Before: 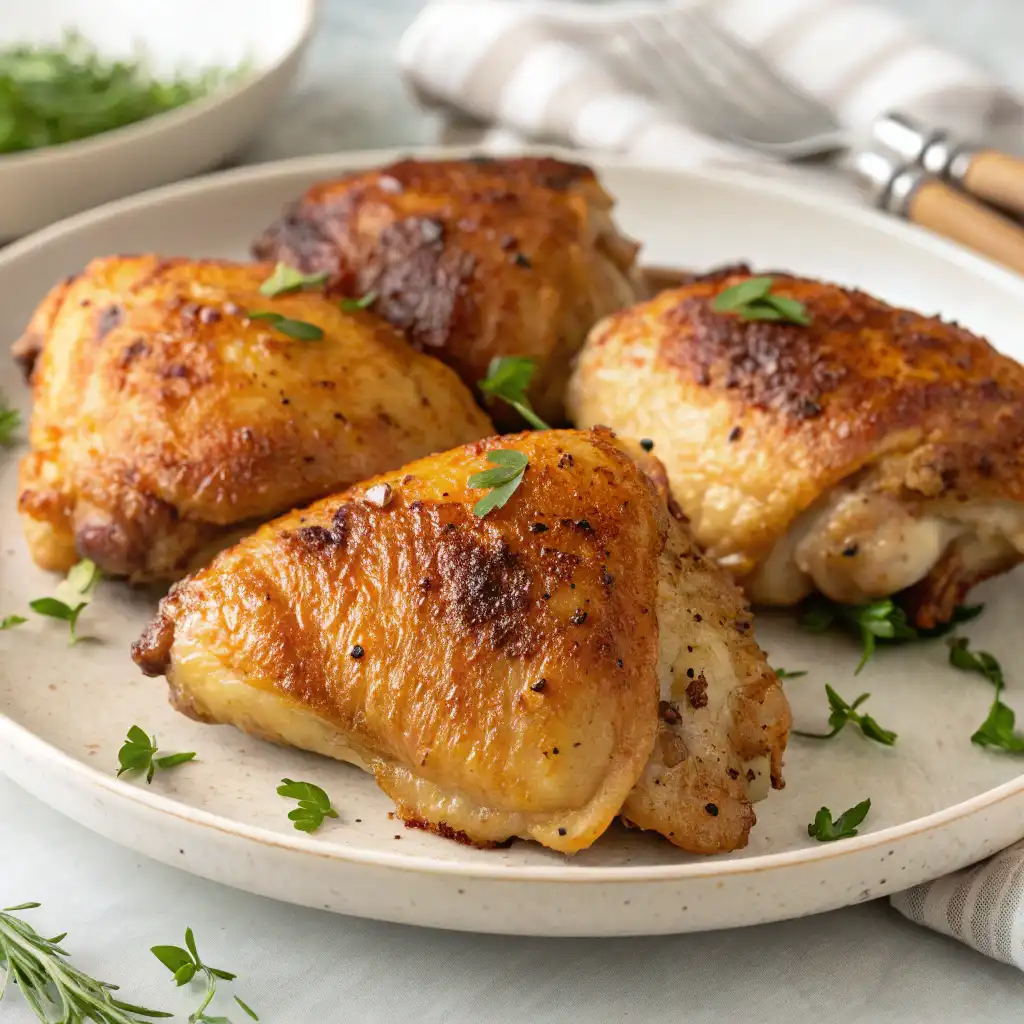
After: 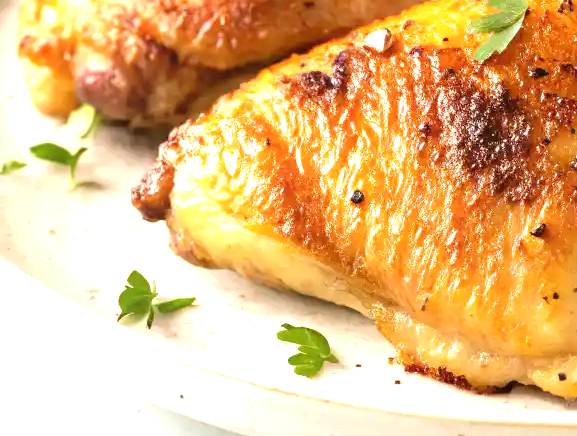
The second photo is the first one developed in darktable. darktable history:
crop: top 44.483%, right 43.593%, bottom 12.892%
velvia: on, module defaults
exposure: exposure 1.061 EV, compensate highlight preservation false
